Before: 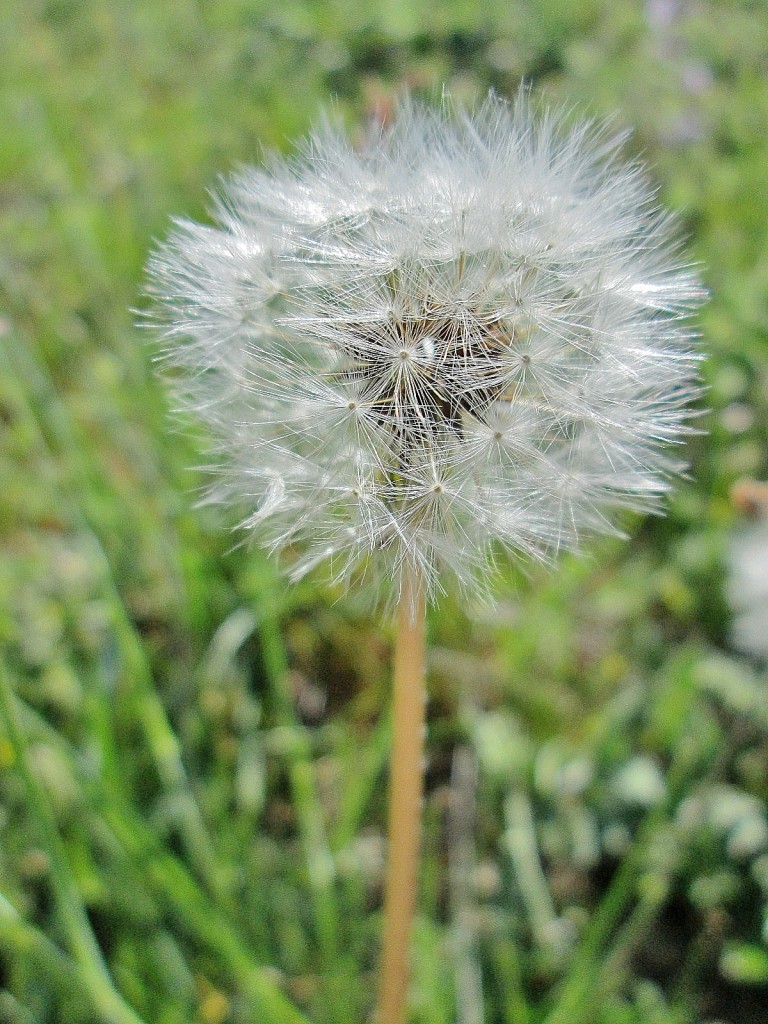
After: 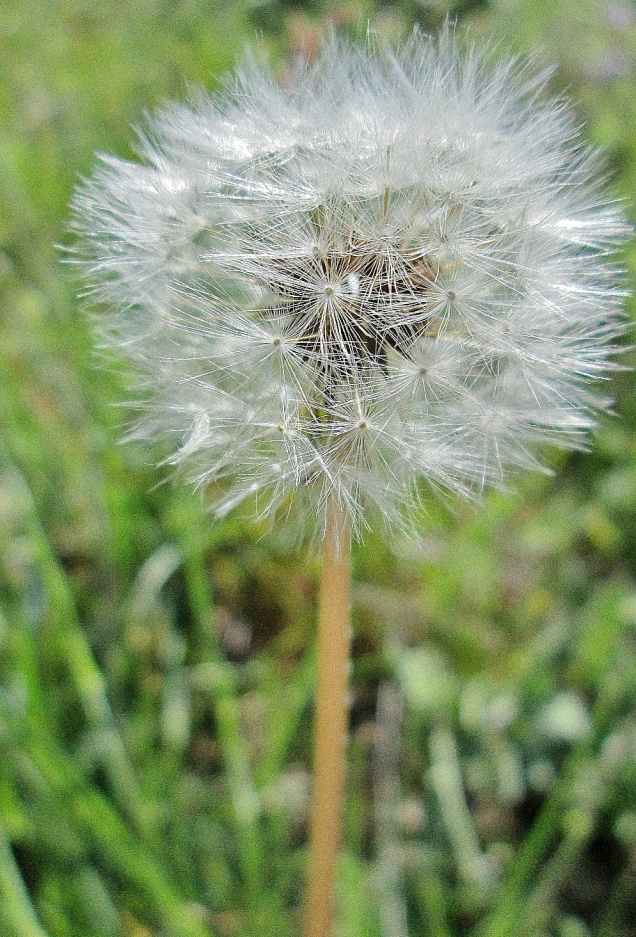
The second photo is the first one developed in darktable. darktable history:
crop: left 9.807%, top 6.259%, right 7.334%, bottom 2.177%
grain: on, module defaults
